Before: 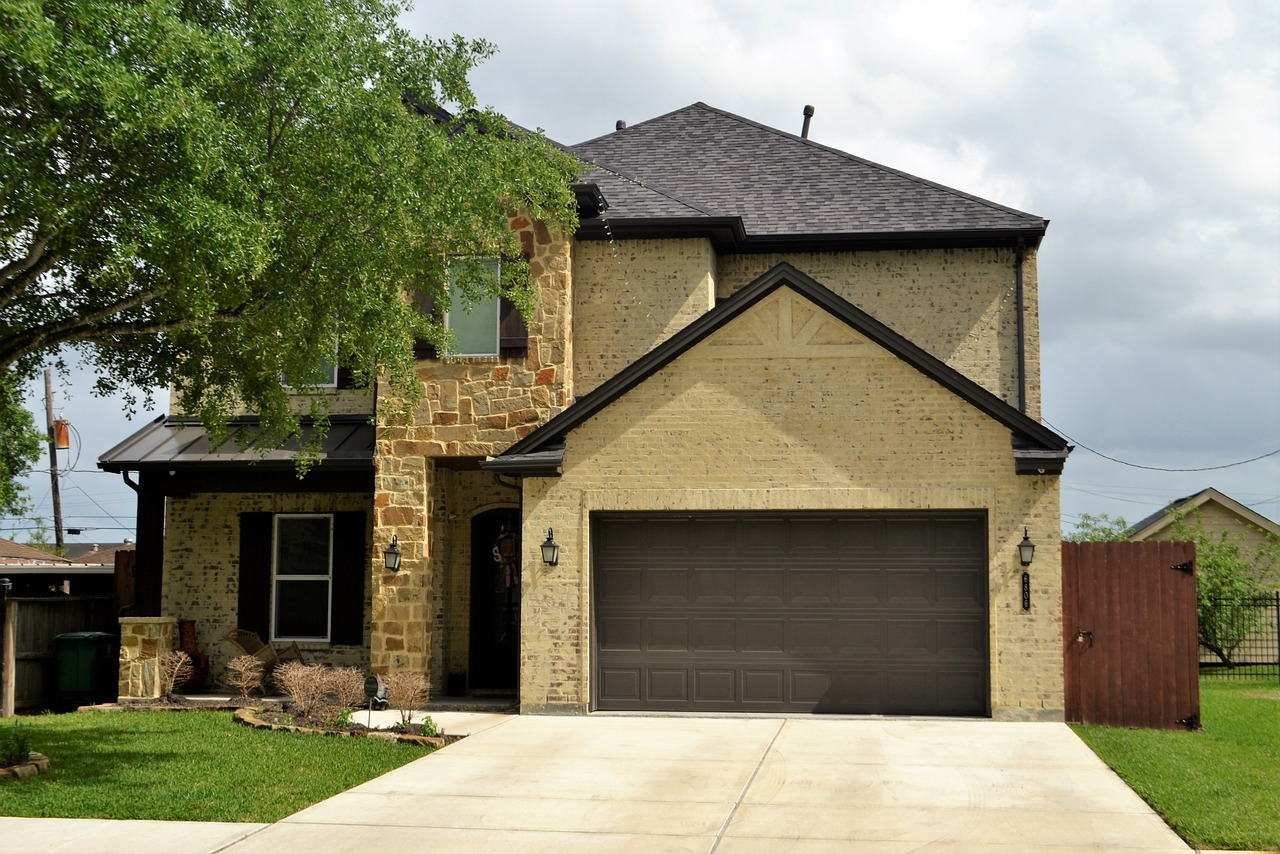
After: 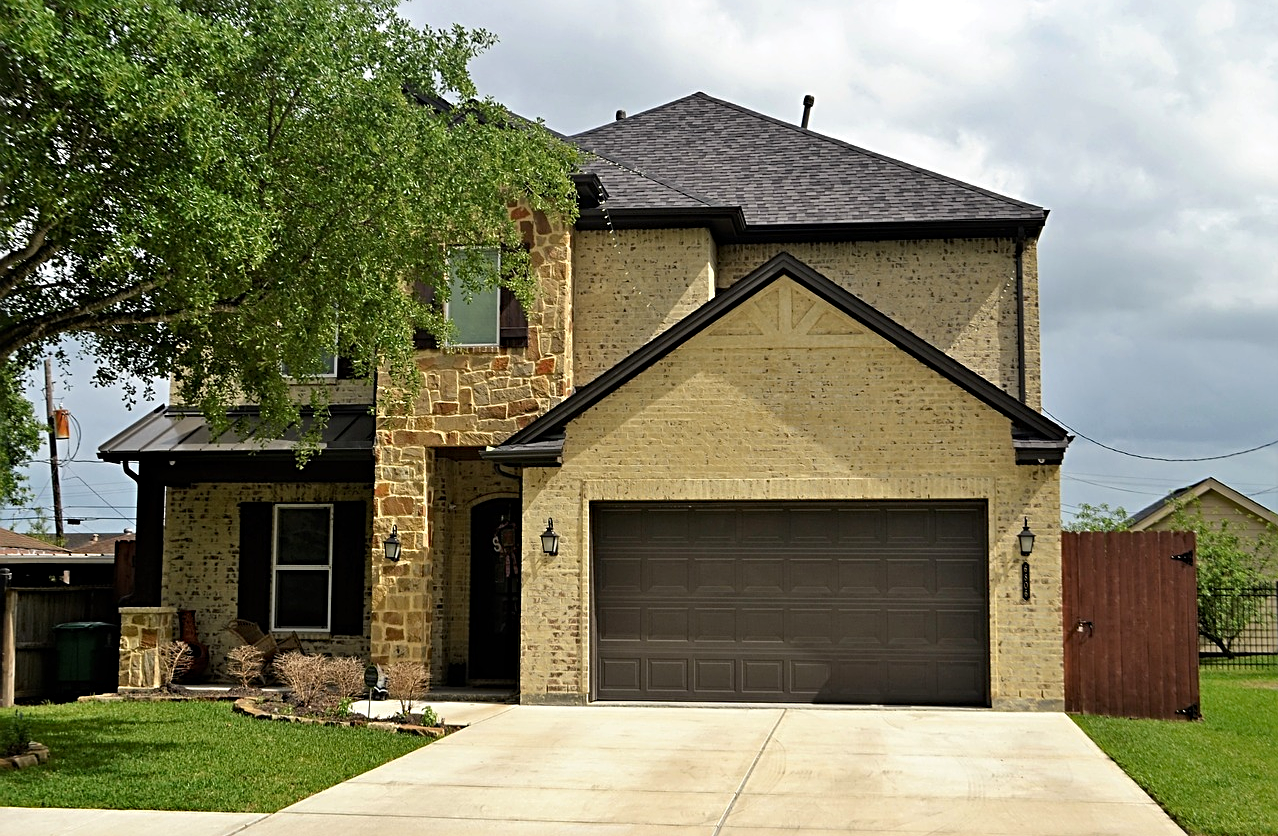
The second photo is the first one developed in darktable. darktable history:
crop: top 1.182%, right 0.079%
haze removal: compatibility mode true, adaptive false
levels: mode automatic, levels [0.062, 0.494, 0.925]
sharpen: radius 3.073
